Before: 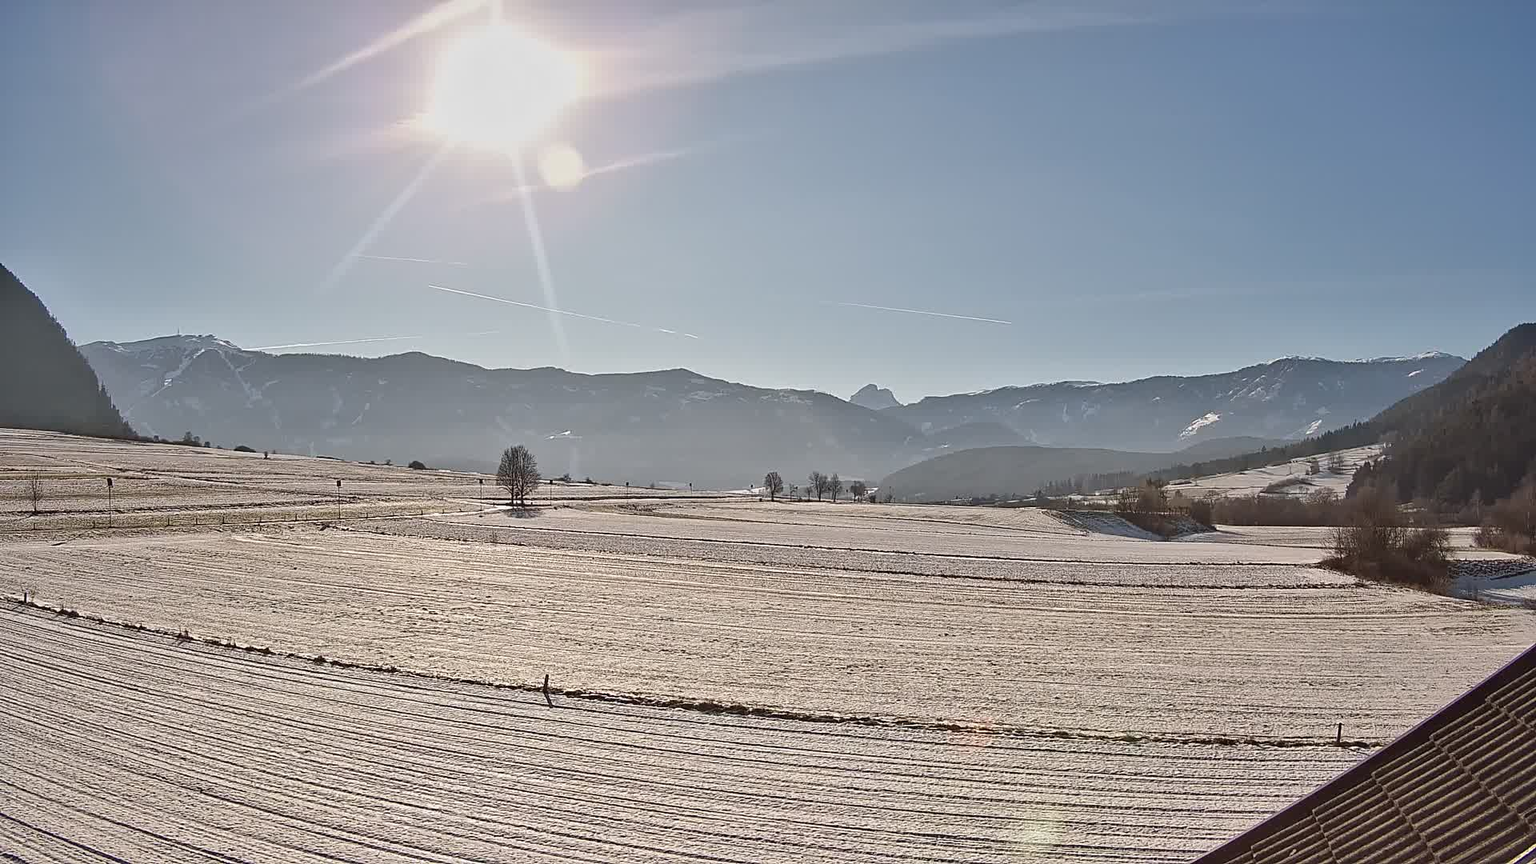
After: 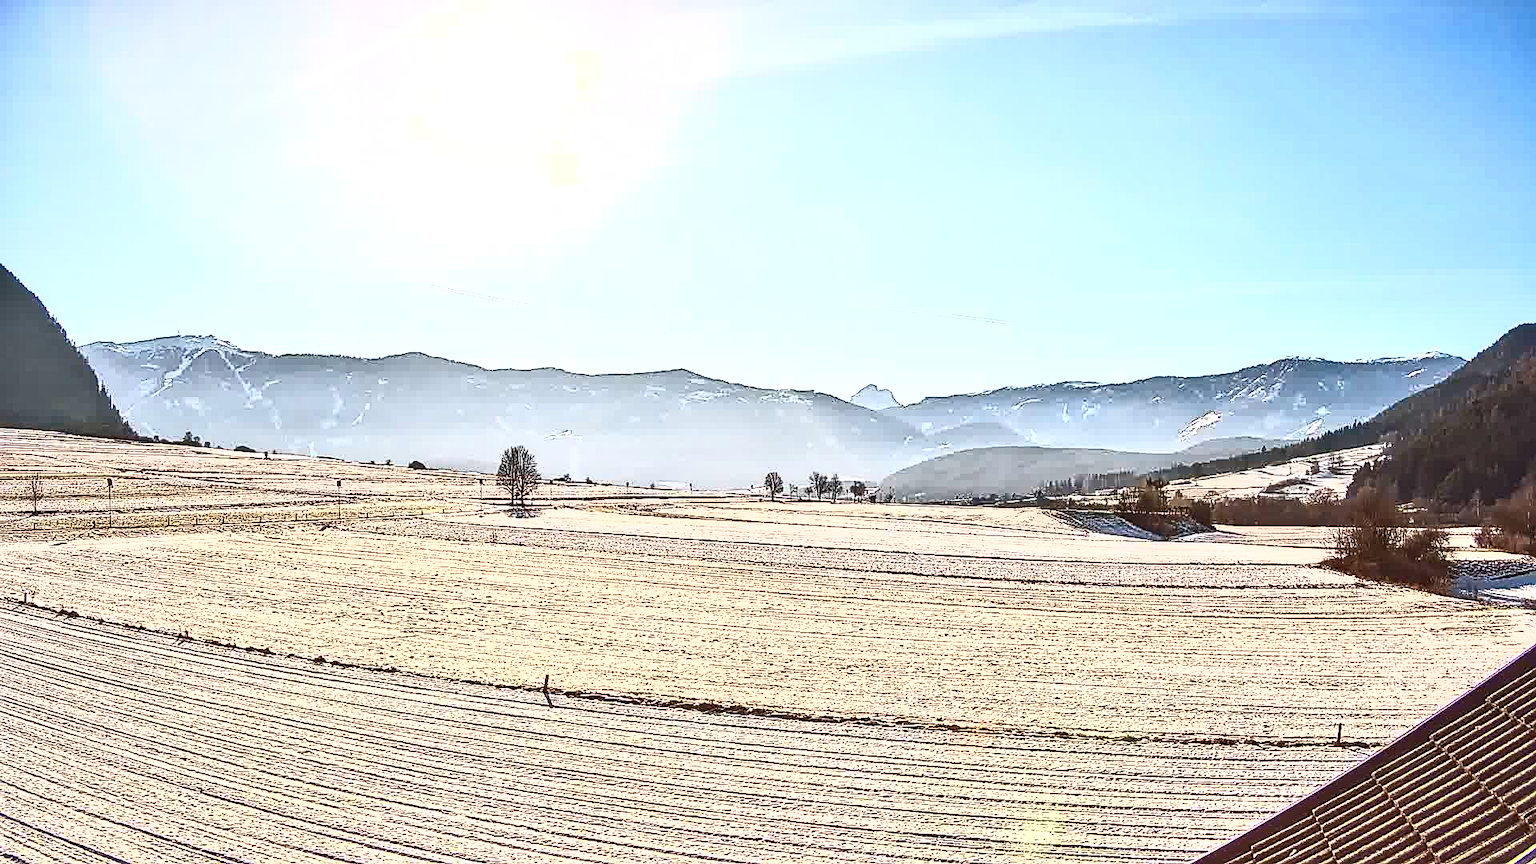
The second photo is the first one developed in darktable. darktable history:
contrast brightness saturation: contrast 0.982, brightness 0.994, saturation 0.988
local contrast: highlights 60%, shadows 64%, detail 160%
sharpen: on, module defaults
